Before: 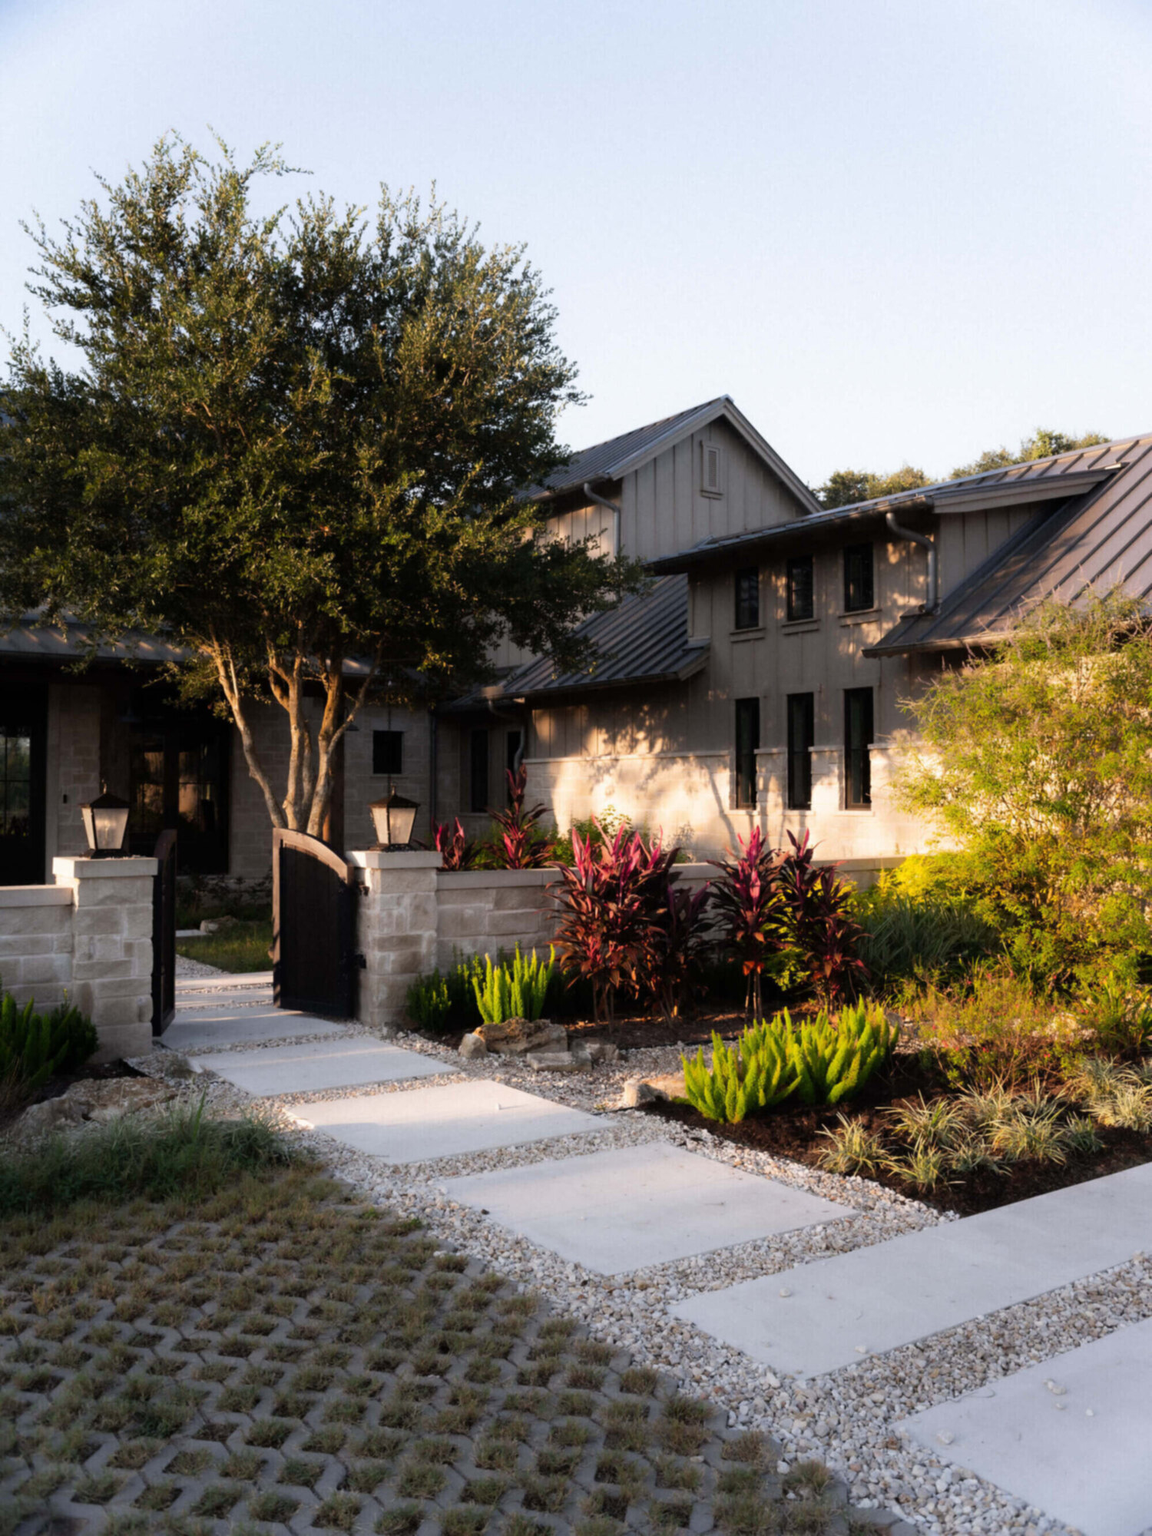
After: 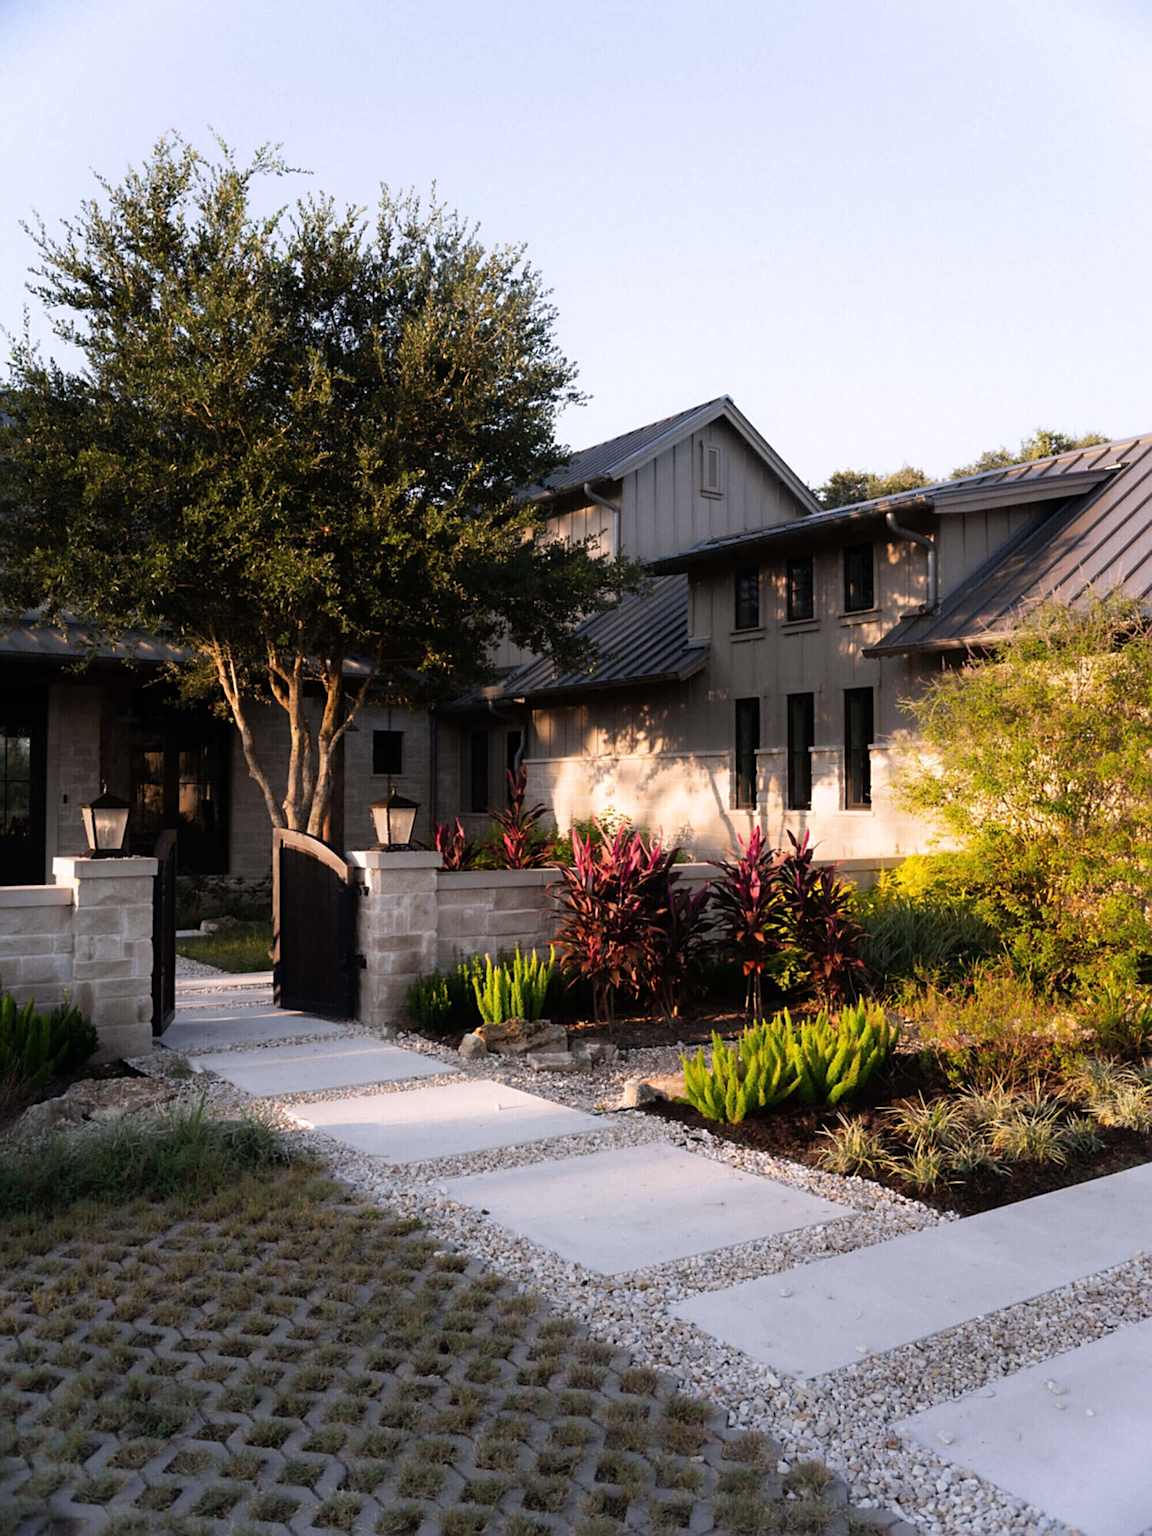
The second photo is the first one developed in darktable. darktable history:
sharpen: on, module defaults
white balance: red 1.009, blue 1.027
